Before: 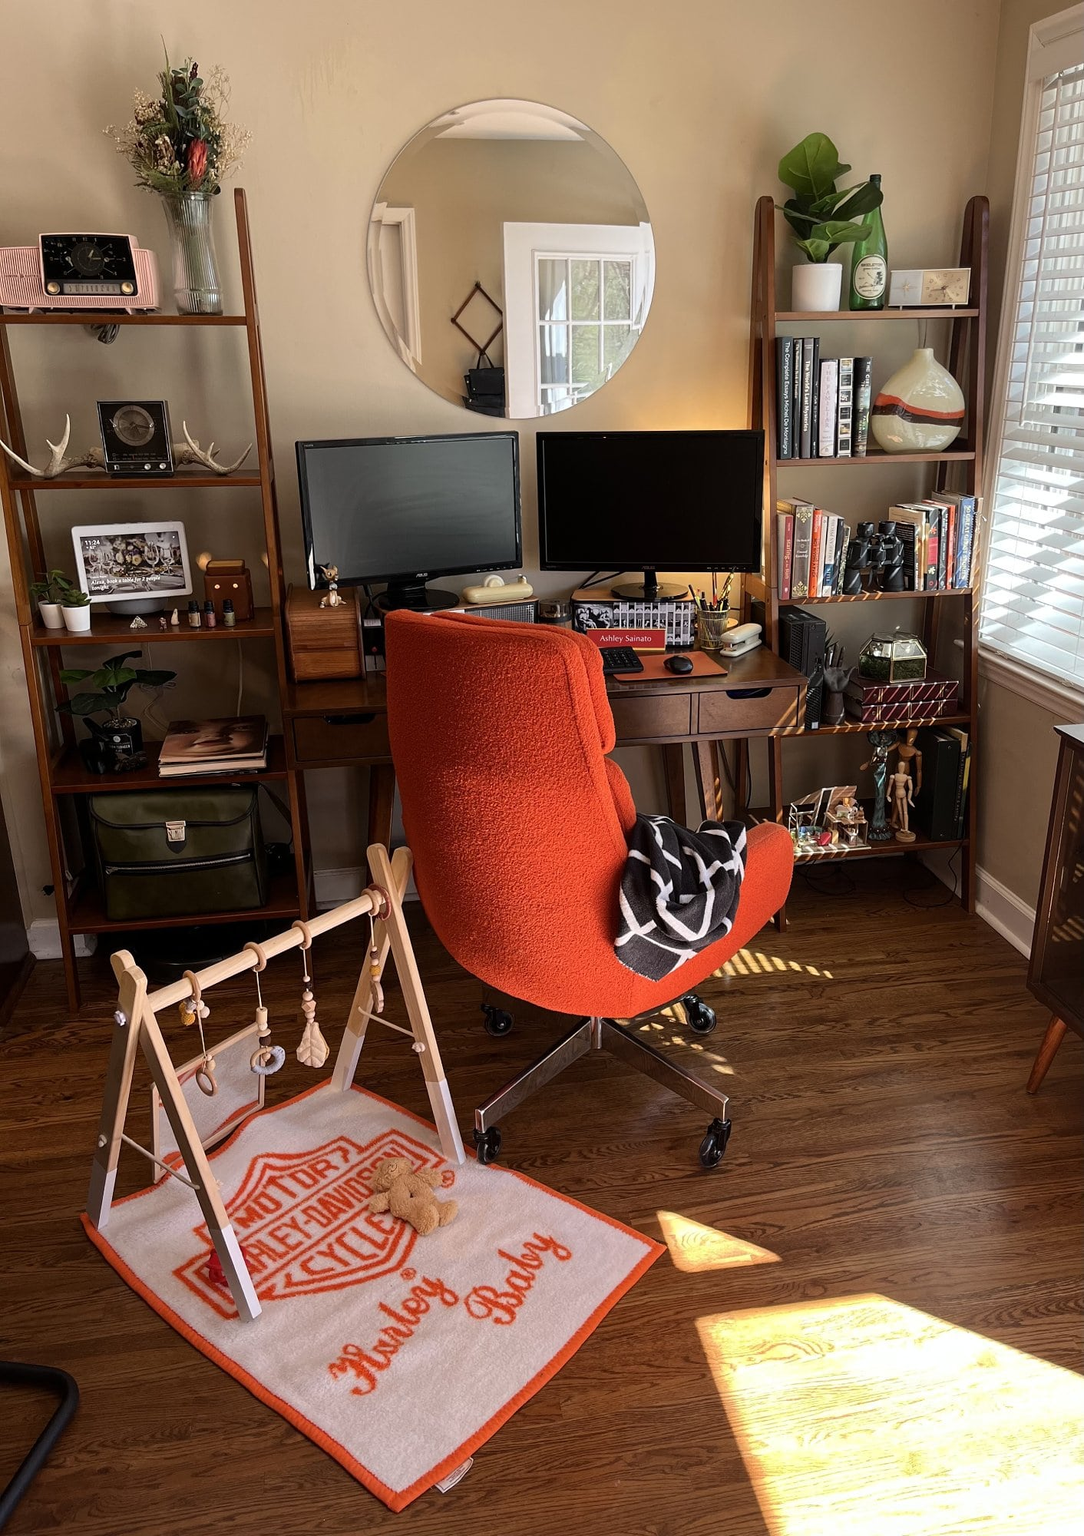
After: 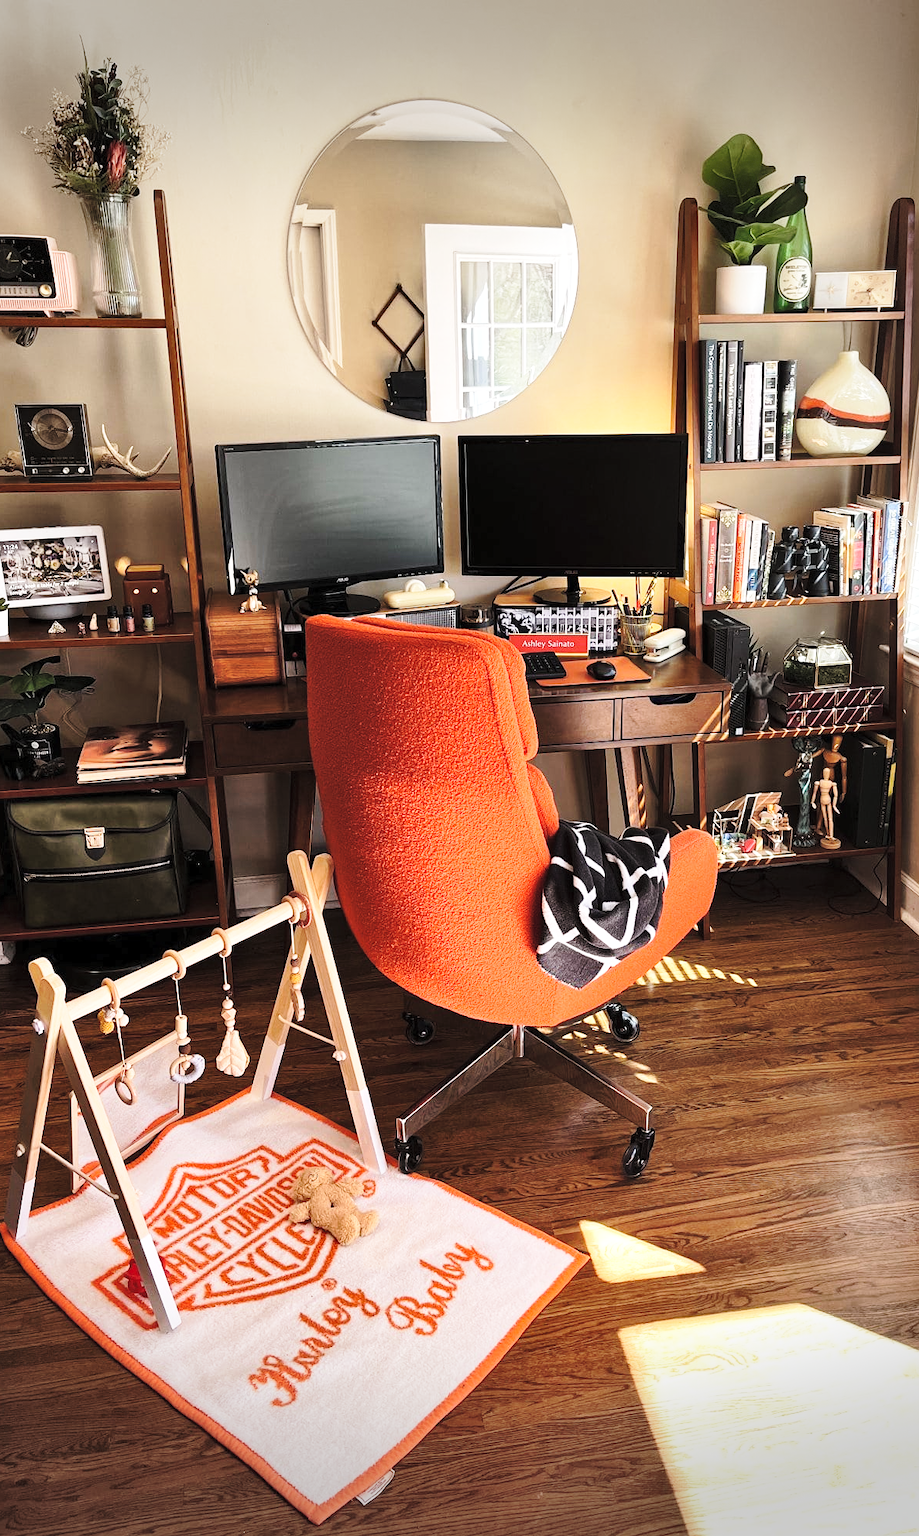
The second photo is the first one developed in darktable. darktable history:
crop: left 7.598%, right 7.873%
exposure: compensate highlight preservation false
contrast brightness saturation: brightness 0.15
shadows and highlights: highlights color adjustment 0%, soften with gaussian
tone equalizer: -8 EV -0.417 EV, -7 EV -0.389 EV, -6 EV -0.333 EV, -5 EV -0.222 EV, -3 EV 0.222 EV, -2 EV 0.333 EV, -1 EV 0.389 EV, +0 EV 0.417 EV, edges refinement/feathering 500, mask exposure compensation -1.57 EV, preserve details no
vignetting: fall-off start 100%, brightness -0.406, saturation -0.3, width/height ratio 1.324, dithering 8-bit output, unbound false
base curve: curves: ch0 [(0, 0) (0.028, 0.03) (0.121, 0.232) (0.46, 0.748) (0.859, 0.968) (1, 1)], preserve colors none
